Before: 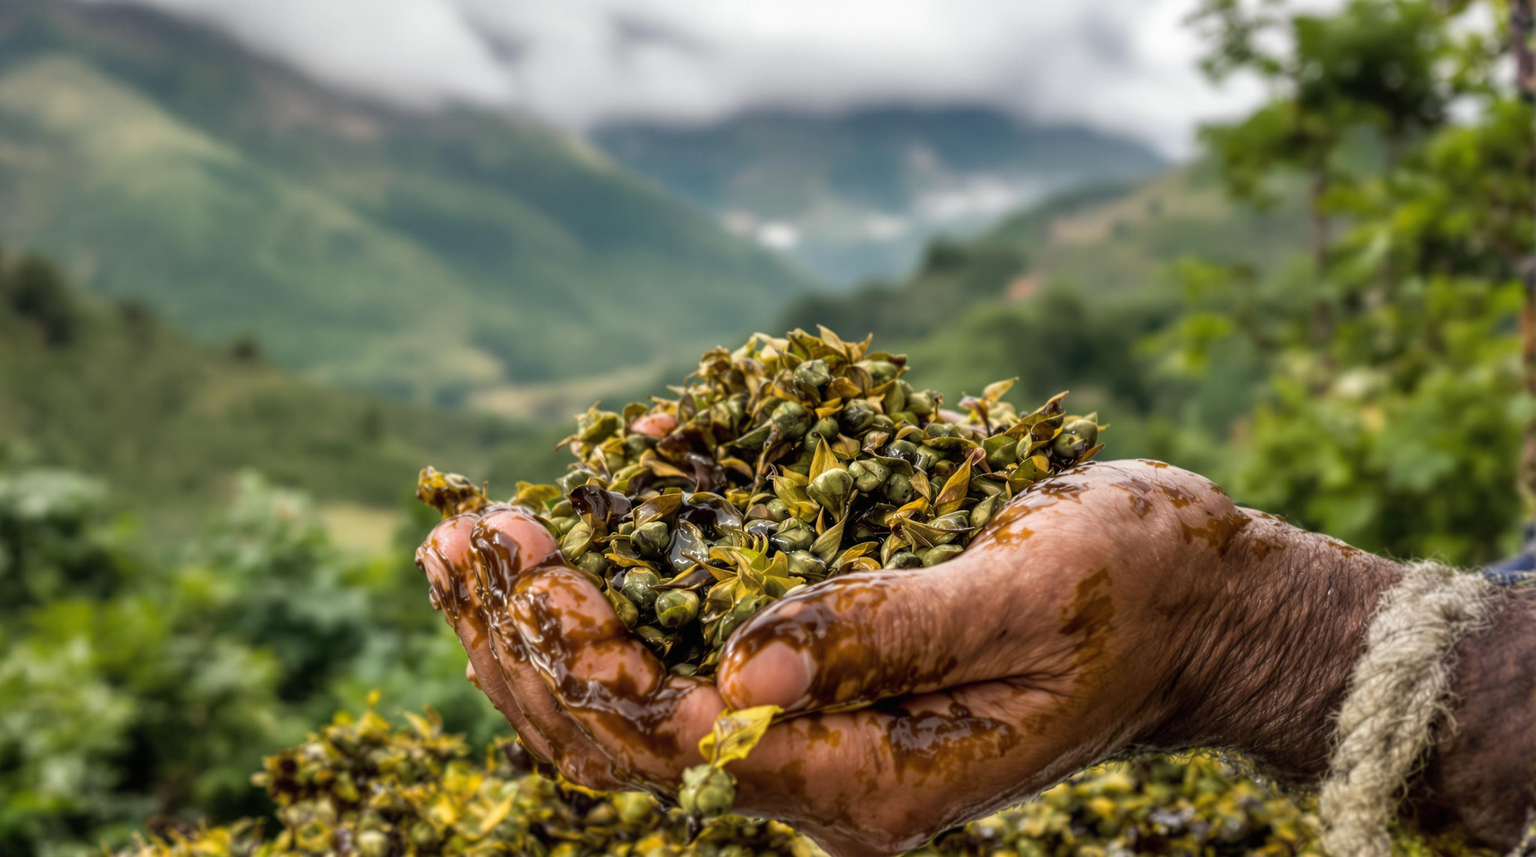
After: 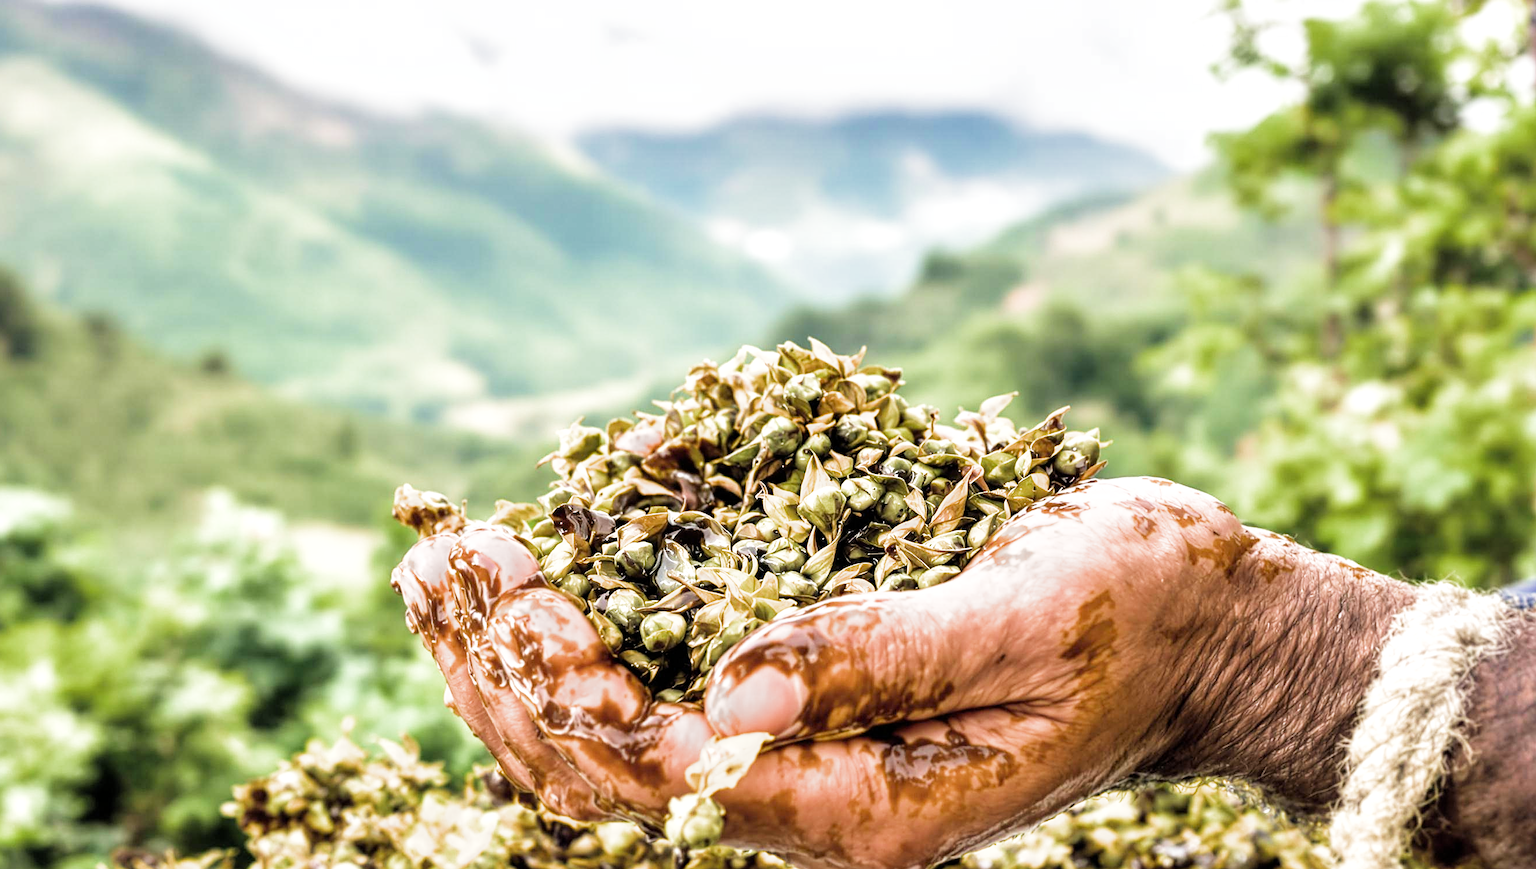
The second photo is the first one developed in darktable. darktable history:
crop and rotate: left 2.536%, right 1.107%, bottom 2.246%
filmic rgb: middle gray luminance 9.23%, black relative exposure -10.55 EV, white relative exposure 3.45 EV, threshold 6 EV, target black luminance 0%, hardness 5.98, latitude 59.69%, contrast 1.087, highlights saturation mix 5%, shadows ↔ highlights balance 29.23%, add noise in highlights 0, color science v3 (2019), use custom middle-gray values true, iterations of high-quality reconstruction 0, contrast in highlights soft, enable highlight reconstruction true
local contrast: mode bilateral grid, contrast 15, coarseness 36, detail 105%, midtone range 0.2
exposure: black level correction 0, exposure 0.95 EV, compensate exposure bias true, compensate highlight preservation false
sharpen: on, module defaults
